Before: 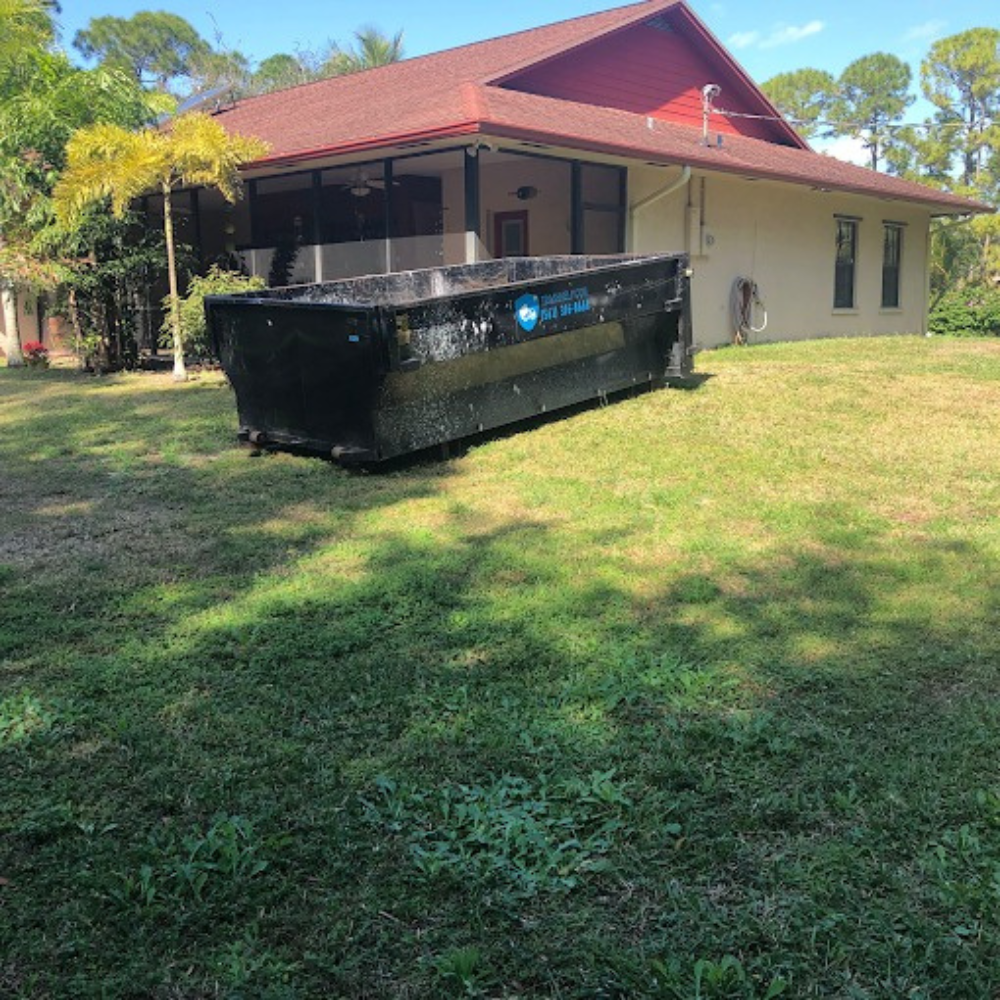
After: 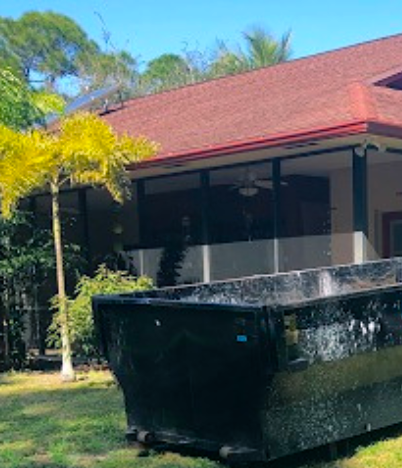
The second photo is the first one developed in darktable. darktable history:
crop and rotate: left 11.274%, top 0.064%, right 48.516%, bottom 53.05%
color balance rgb: power › luminance -7.719%, power › chroma 1.097%, power › hue 217.7°, highlights gain › chroma 0.118%, highlights gain › hue 331.74°, perceptual saturation grading › global saturation 30.162%
